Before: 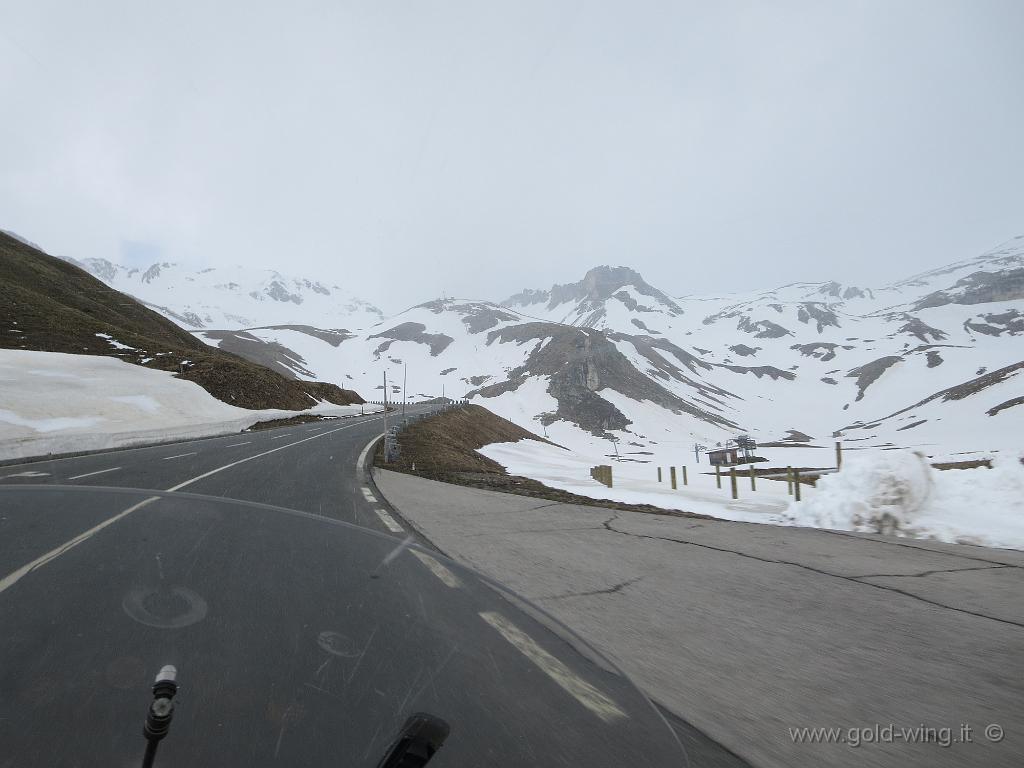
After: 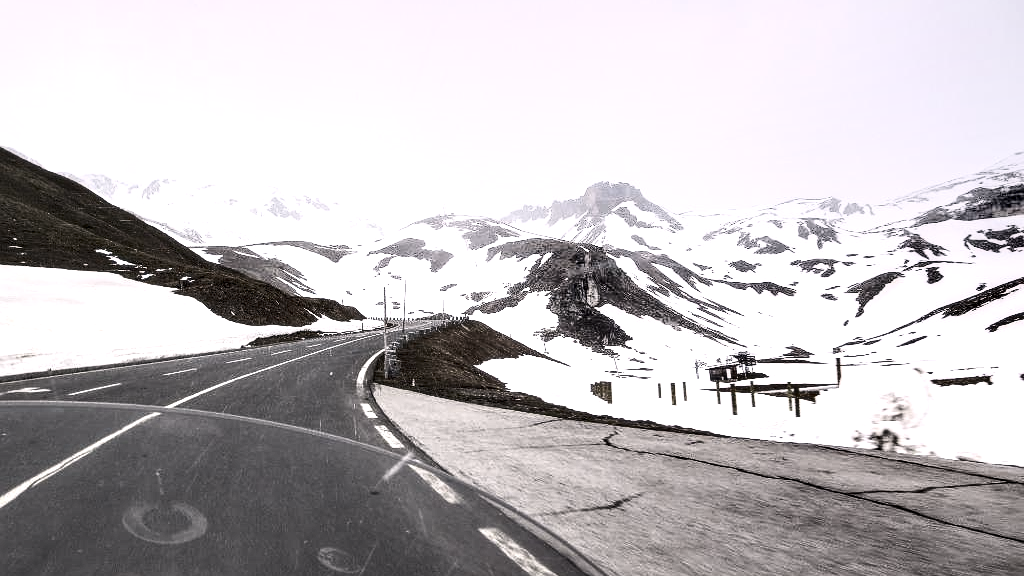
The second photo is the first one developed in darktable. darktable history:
crop: top 11.052%, bottom 13.929%
shadows and highlights: shadows 58.58, highlights -60.51, soften with gaussian
local contrast: highlights 81%, shadows 58%, detail 175%, midtone range 0.607
color calibration: output R [1.063, -0.012, -0.003, 0], output B [-0.079, 0.047, 1, 0], illuminant same as pipeline (D50), adaptation XYZ, x 0.346, y 0.358, temperature 5005.94 K
contrast brightness saturation: contrast 0.561, brightness 0.566, saturation -0.348
